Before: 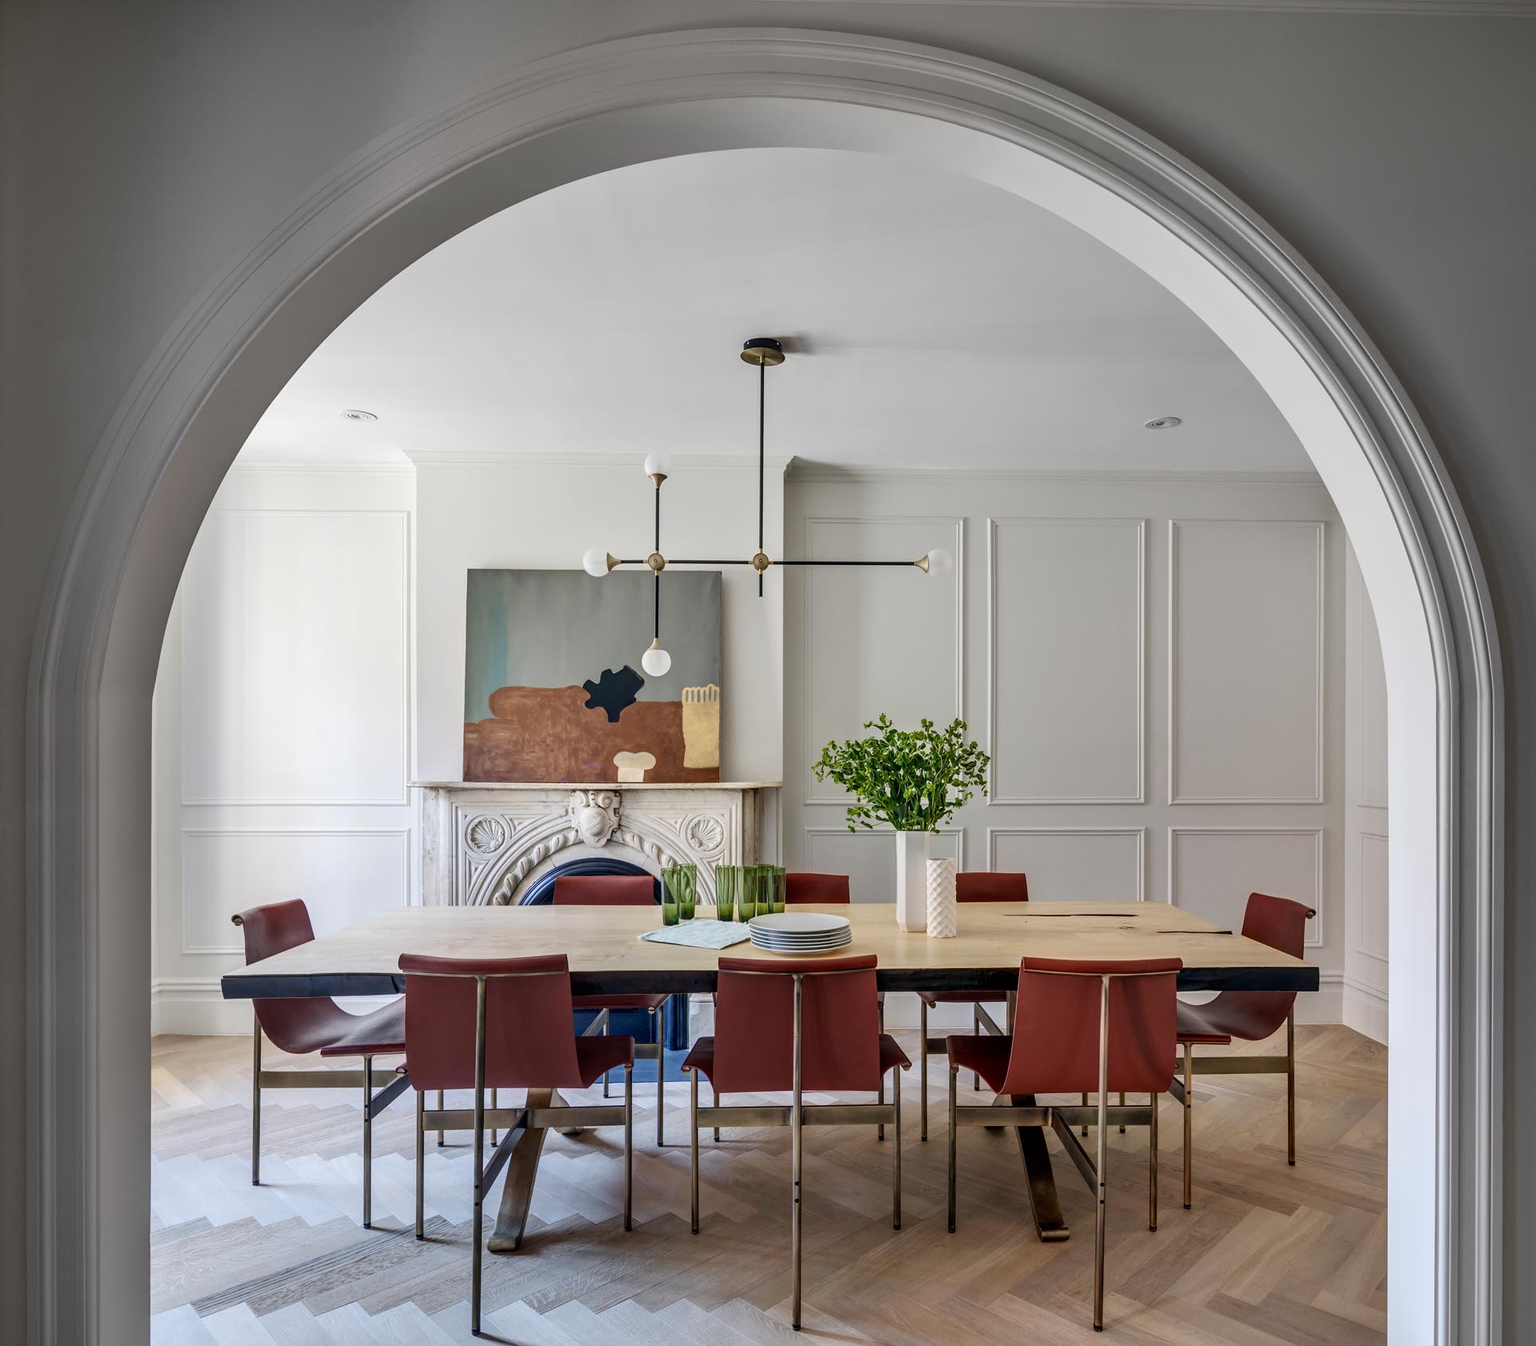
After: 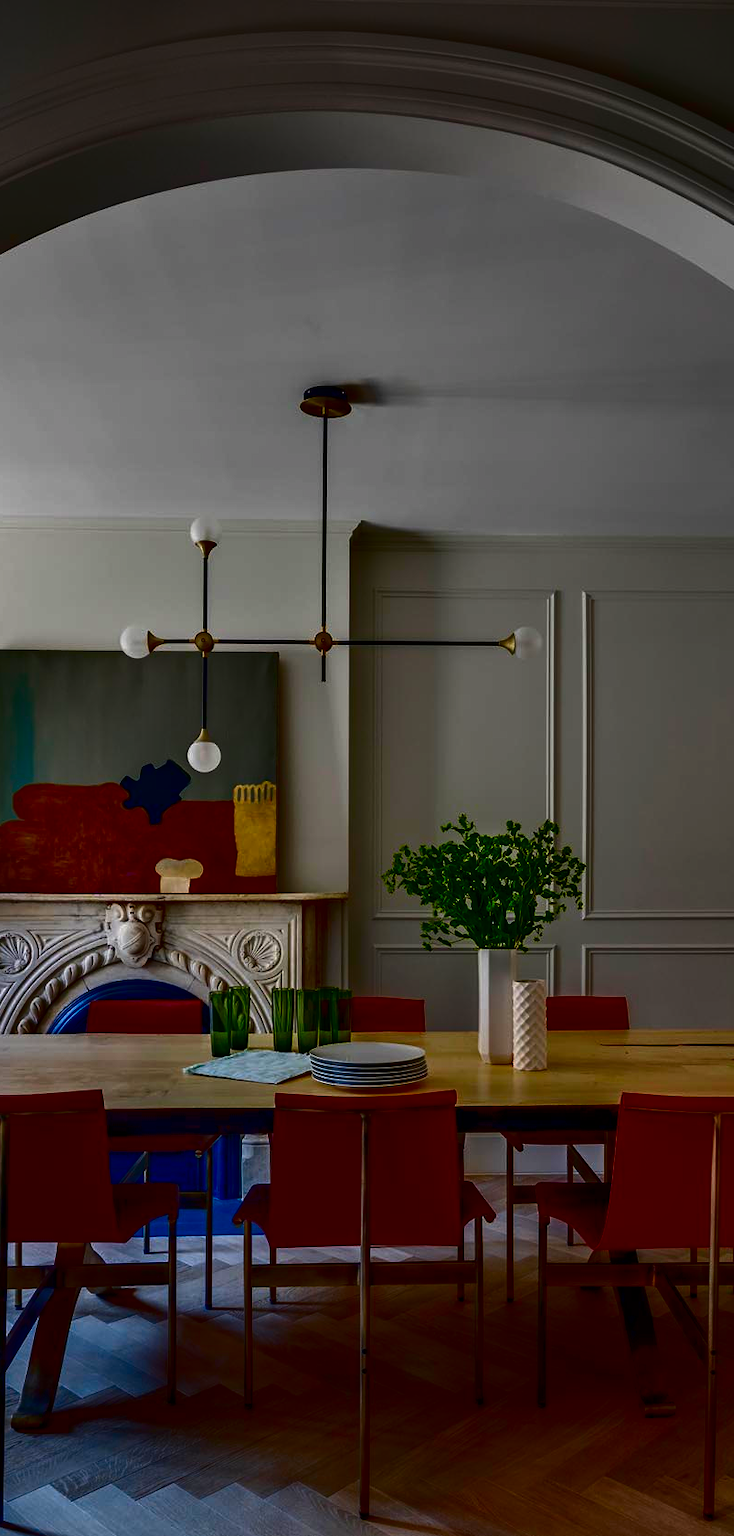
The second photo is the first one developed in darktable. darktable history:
crop: left 31.097%, right 26.983%
contrast brightness saturation: brightness -0.995, saturation 0.996
